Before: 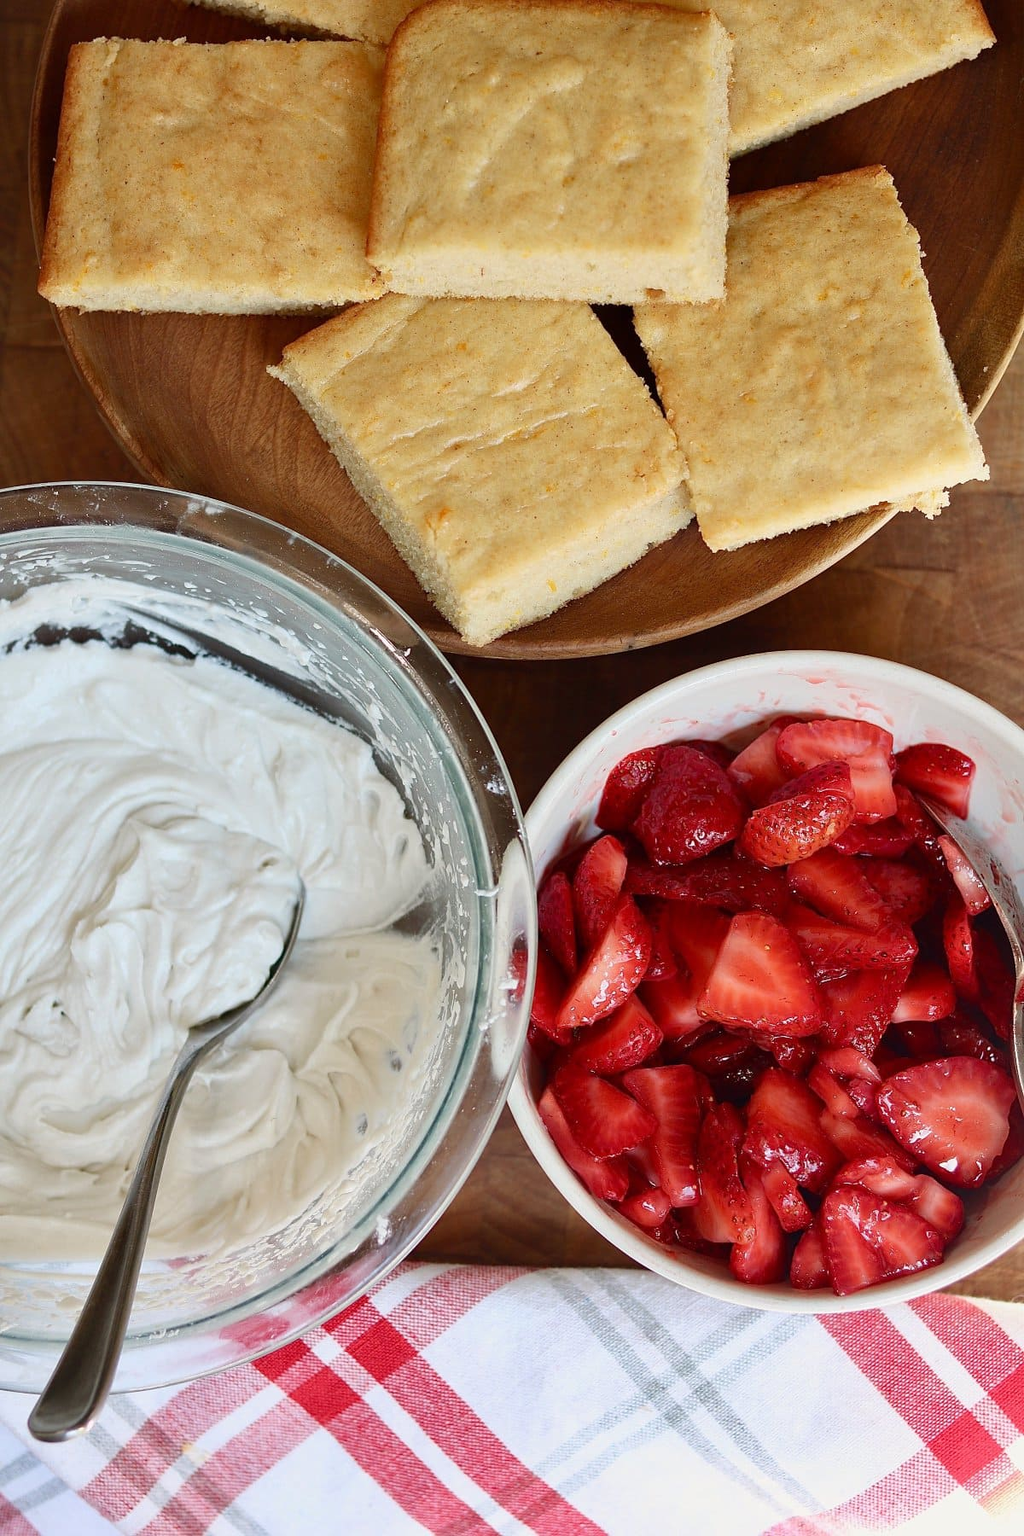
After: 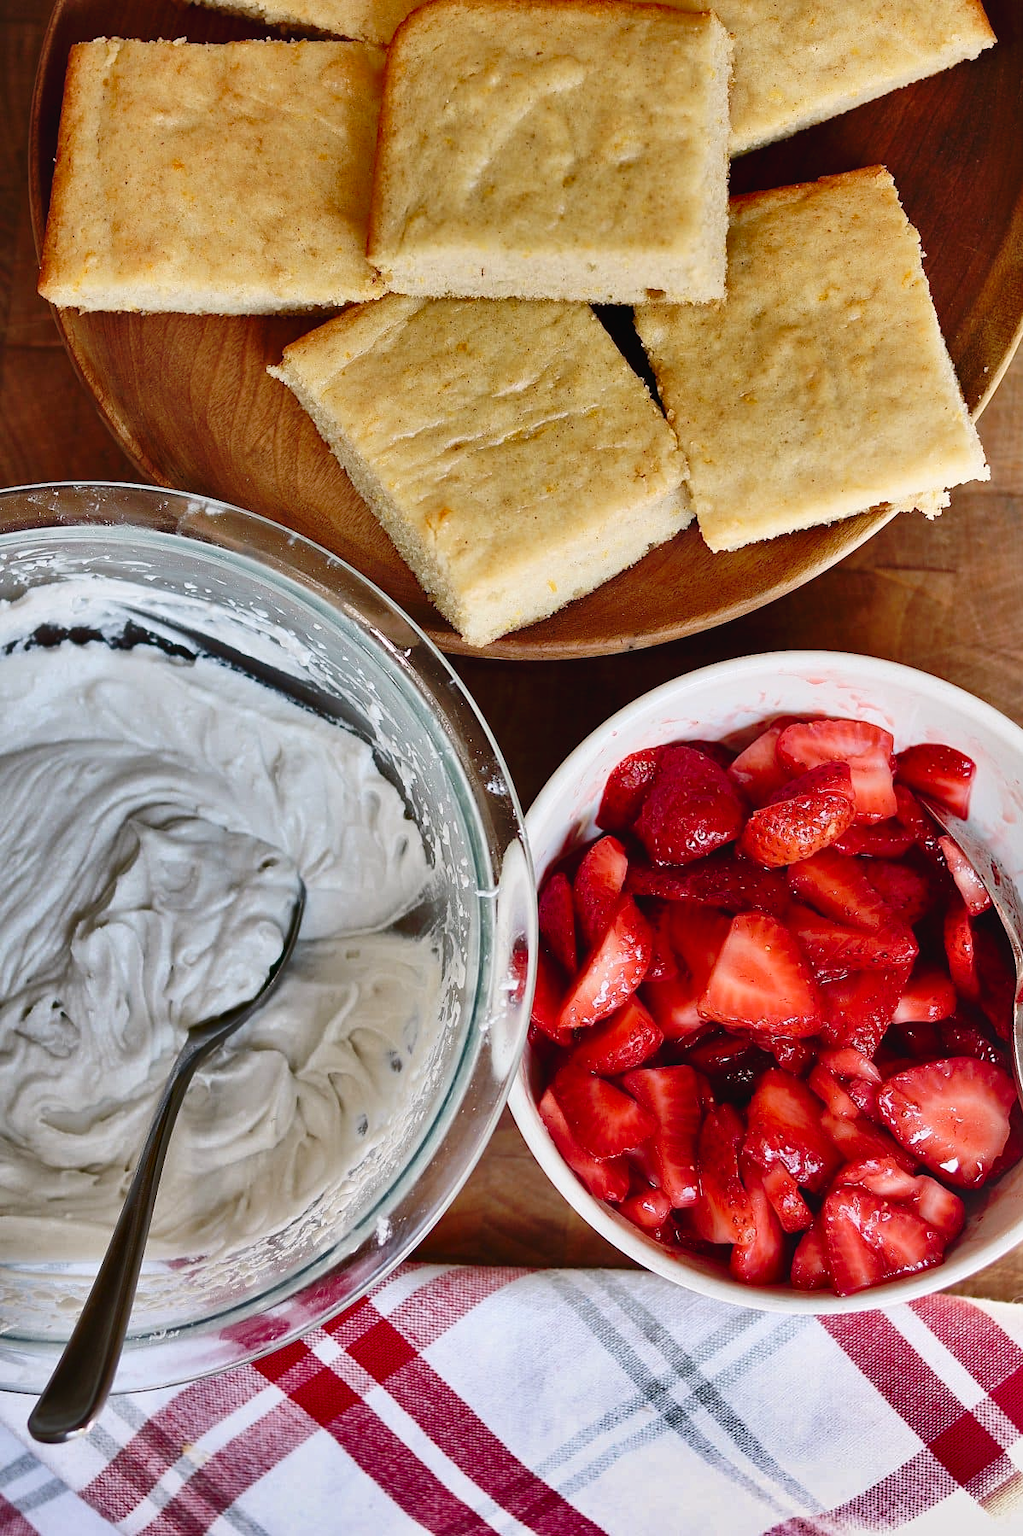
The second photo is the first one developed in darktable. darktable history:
white balance: red 1.009, blue 1.027
tone equalizer: on, module defaults
tone curve: curves: ch0 [(0, 0) (0.003, 0.031) (0.011, 0.031) (0.025, 0.03) (0.044, 0.035) (0.069, 0.054) (0.1, 0.081) (0.136, 0.11) (0.177, 0.147) (0.224, 0.209) (0.277, 0.283) (0.335, 0.369) (0.399, 0.44) (0.468, 0.517) (0.543, 0.601) (0.623, 0.684) (0.709, 0.766) (0.801, 0.846) (0.898, 0.927) (1, 1)], preserve colors none
shadows and highlights: shadows 24.5, highlights -78.15, soften with gaussian
